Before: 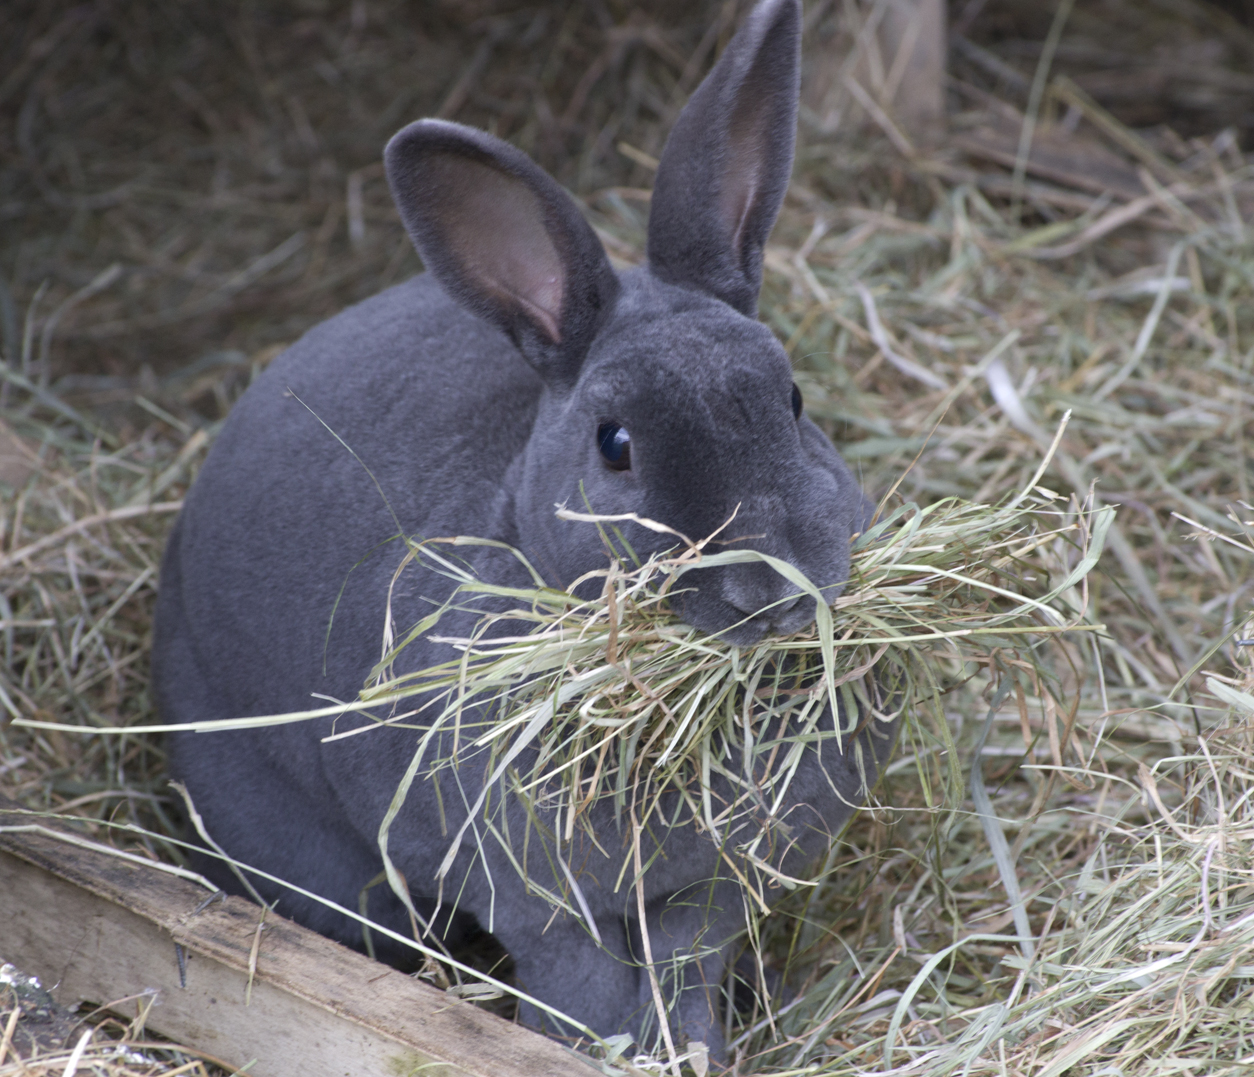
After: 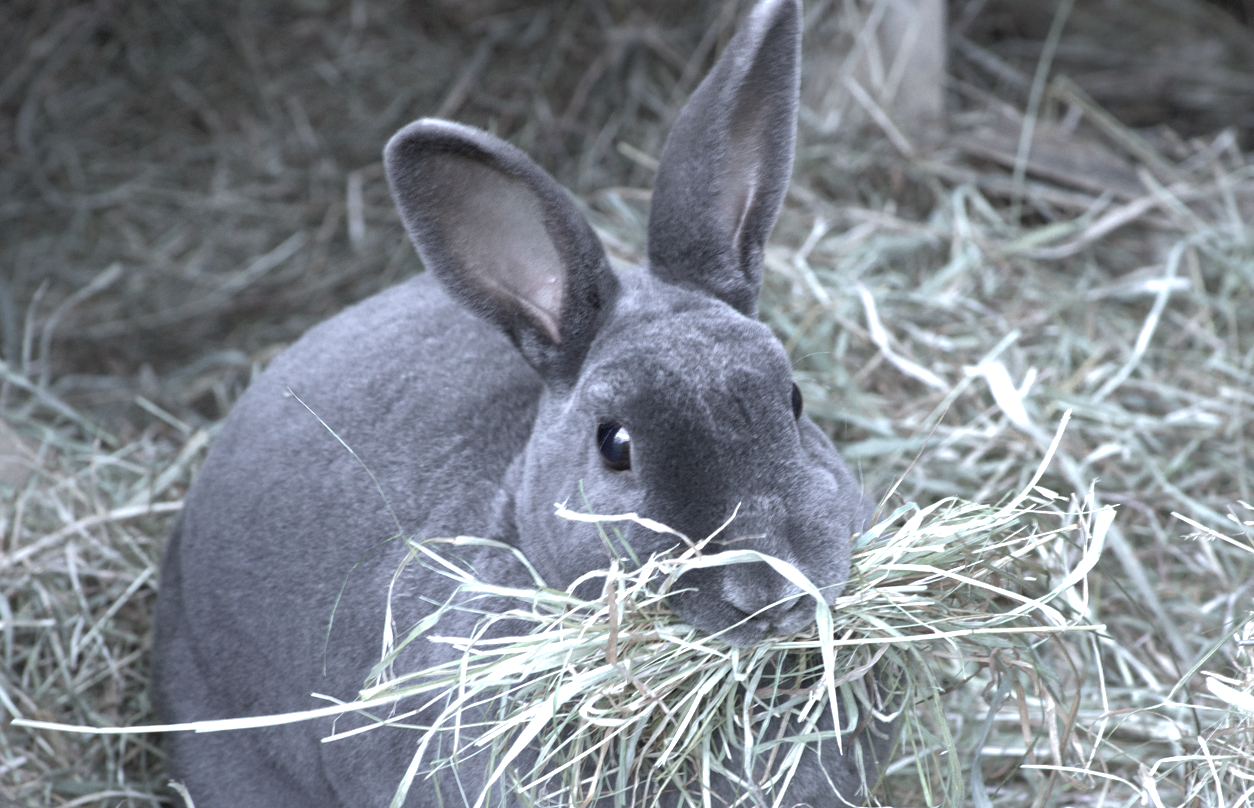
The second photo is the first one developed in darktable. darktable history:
shadows and highlights: shadows 60.83, highlights -59.7
tone equalizer: -8 EV -0.714 EV, -7 EV -0.673 EV, -6 EV -0.573 EV, -5 EV -0.377 EV, -3 EV 0.383 EV, -2 EV 0.6 EV, -1 EV 0.683 EV, +0 EV 0.742 EV
crop: bottom 24.884%
color zones: curves: ch0 [(0.25, 0.667) (0.758, 0.368)]; ch1 [(0.215, 0.245) (0.761, 0.373)]; ch2 [(0.247, 0.554) (0.761, 0.436)]
color correction: highlights a* -10.41, highlights b* -18.94
